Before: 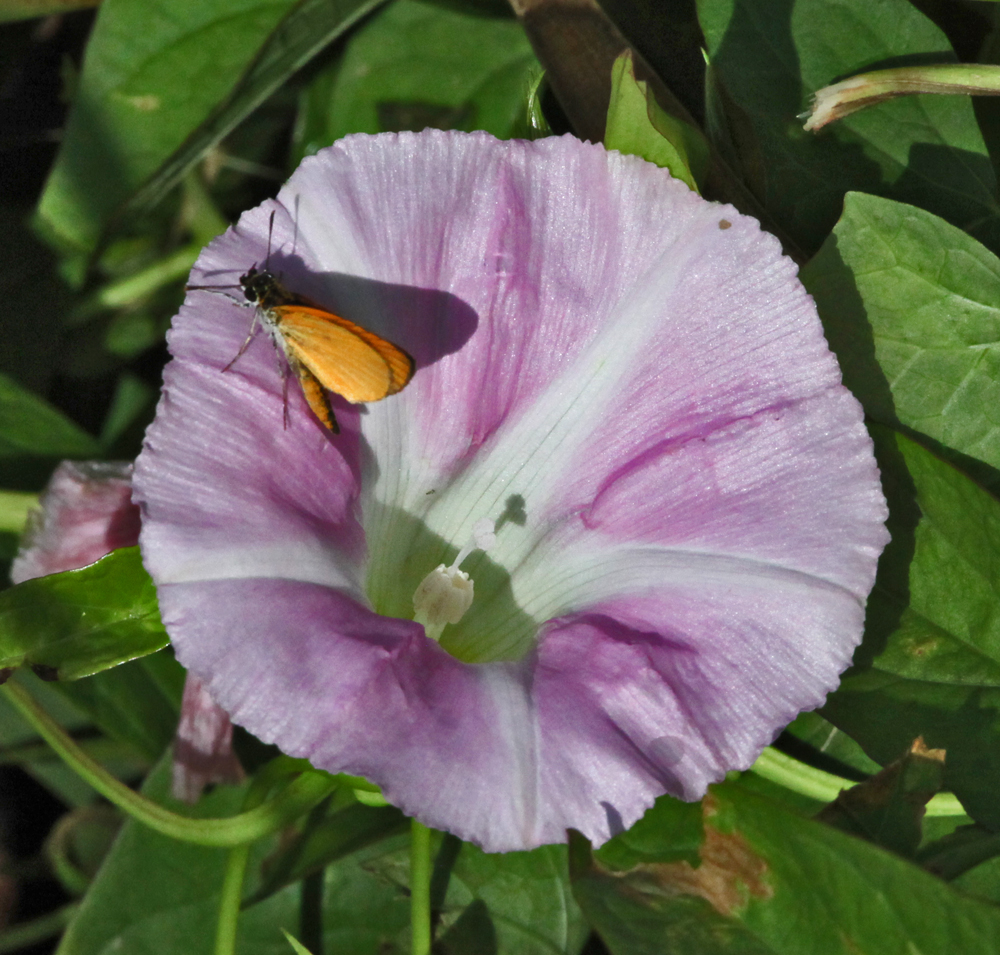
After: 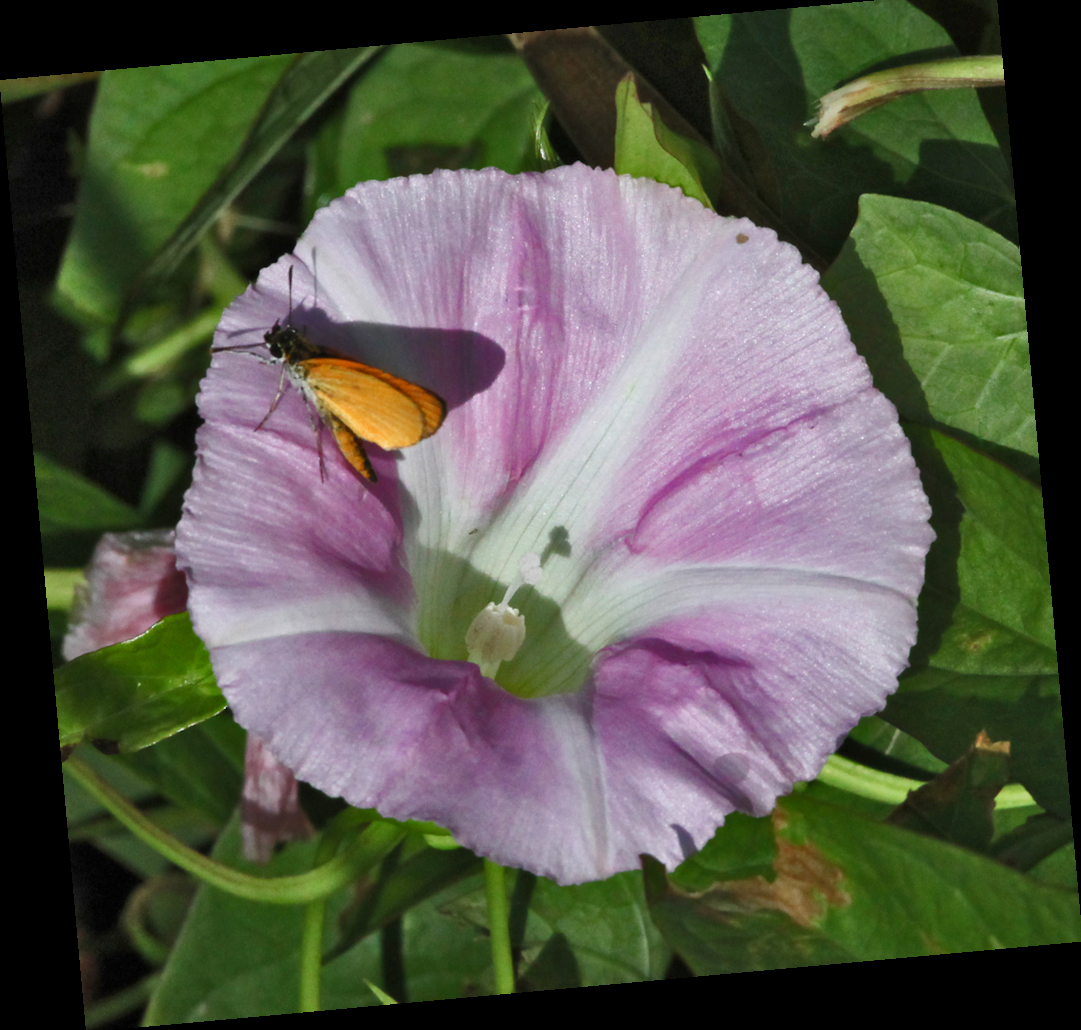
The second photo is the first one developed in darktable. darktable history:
crop: top 1.049%, right 0.001%
rotate and perspective: rotation -5.2°, automatic cropping off
